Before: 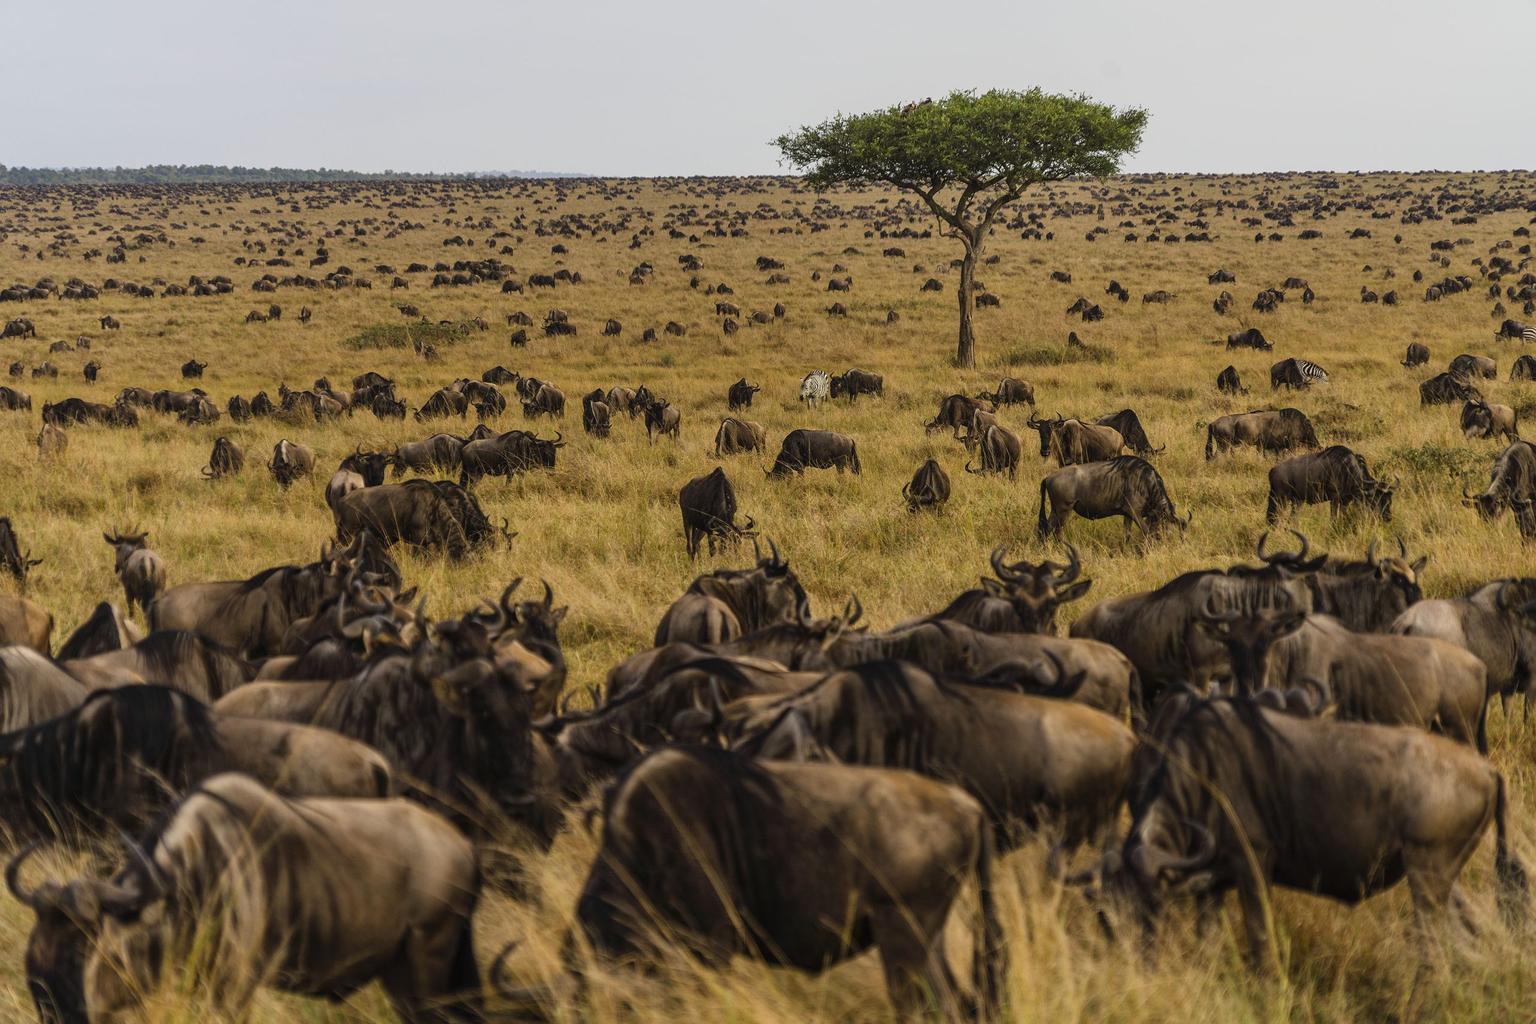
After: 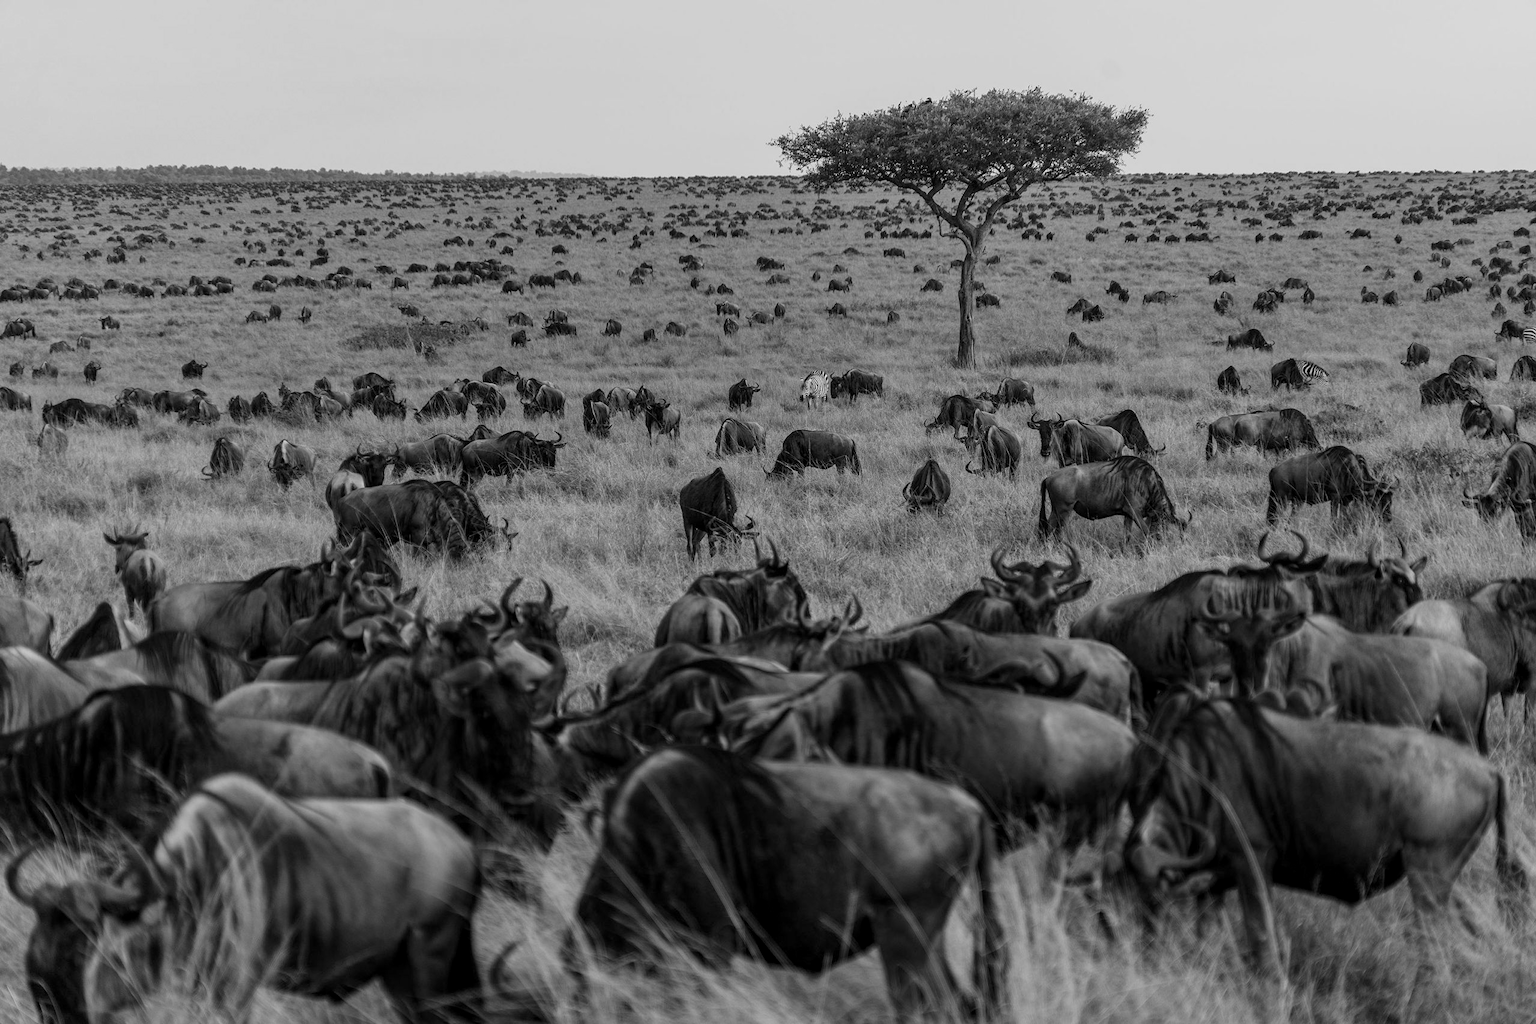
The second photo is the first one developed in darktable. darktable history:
exposure: black level correction 0.005, exposure 0.001 EV, compensate highlight preservation false
monochrome: on, module defaults
